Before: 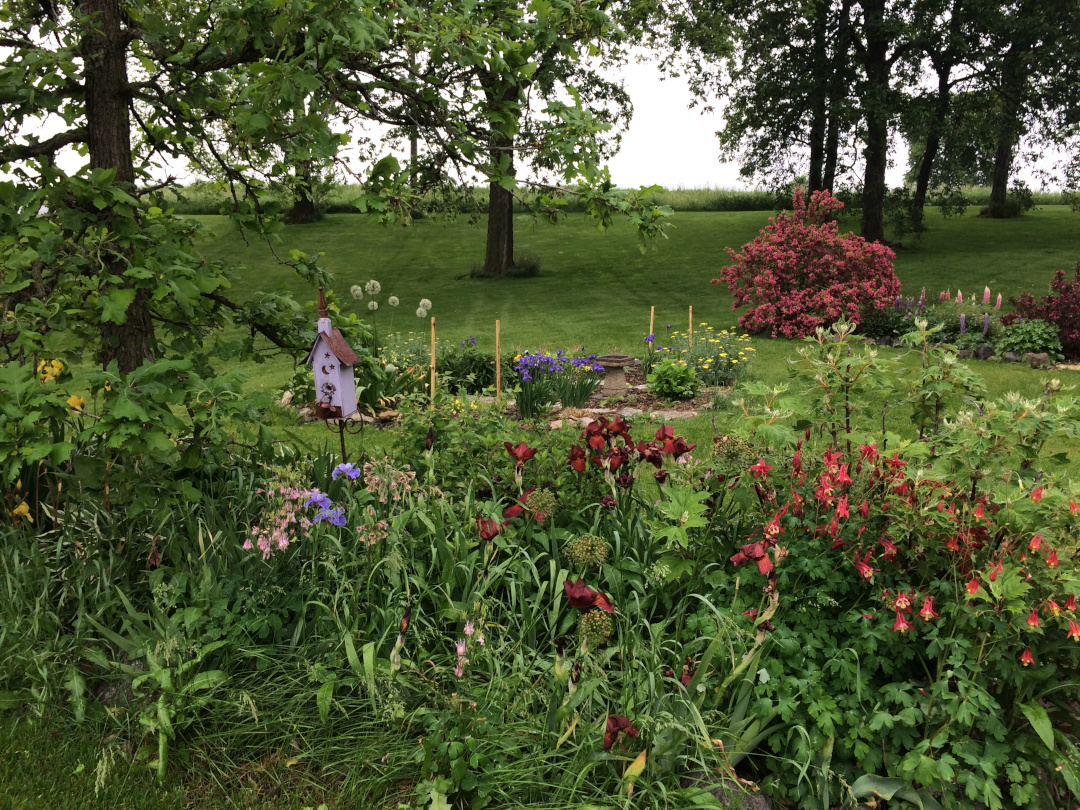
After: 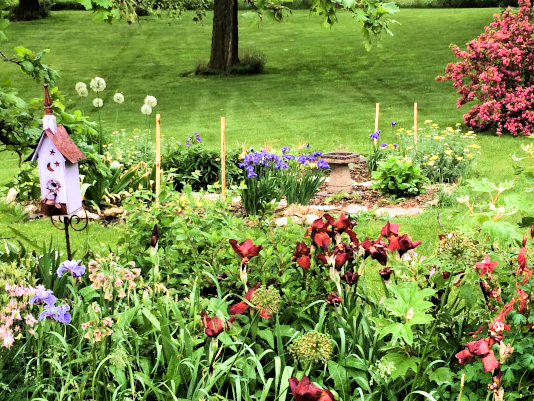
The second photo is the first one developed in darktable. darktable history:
shadows and highlights: radius 91.29, shadows -15.06, white point adjustment 0.204, highlights 31.15, compress 48.48%, soften with gaussian
crop: left 25.472%, top 25.165%, right 24.995%, bottom 25.236%
exposure: black level correction 0, exposure 1 EV, compensate highlight preservation false
levels: levels [0, 0.476, 0.951]
color balance rgb: power › hue 212.84°, highlights gain › luminance 17.008%, highlights gain › chroma 2.867%, highlights gain › hue 258.9°, perceptual saturation grading › global saturation 0.998%, perceptual brilliance grading › mid-tones 9.863%, perceptual brilliance grading › shadows 15.309%, global vibrance 20%
filmic rgb: black relative exposure -5.13 EV, white relative exposure 3.53 EV, hardness 3.18, contrast 1.192, highlights saturation mix -48.61%
velvia: on, module defaults
local contrast: mode bilateral grid, contrast 21, coarseness 50, detail 120%, midtone range 0.2
